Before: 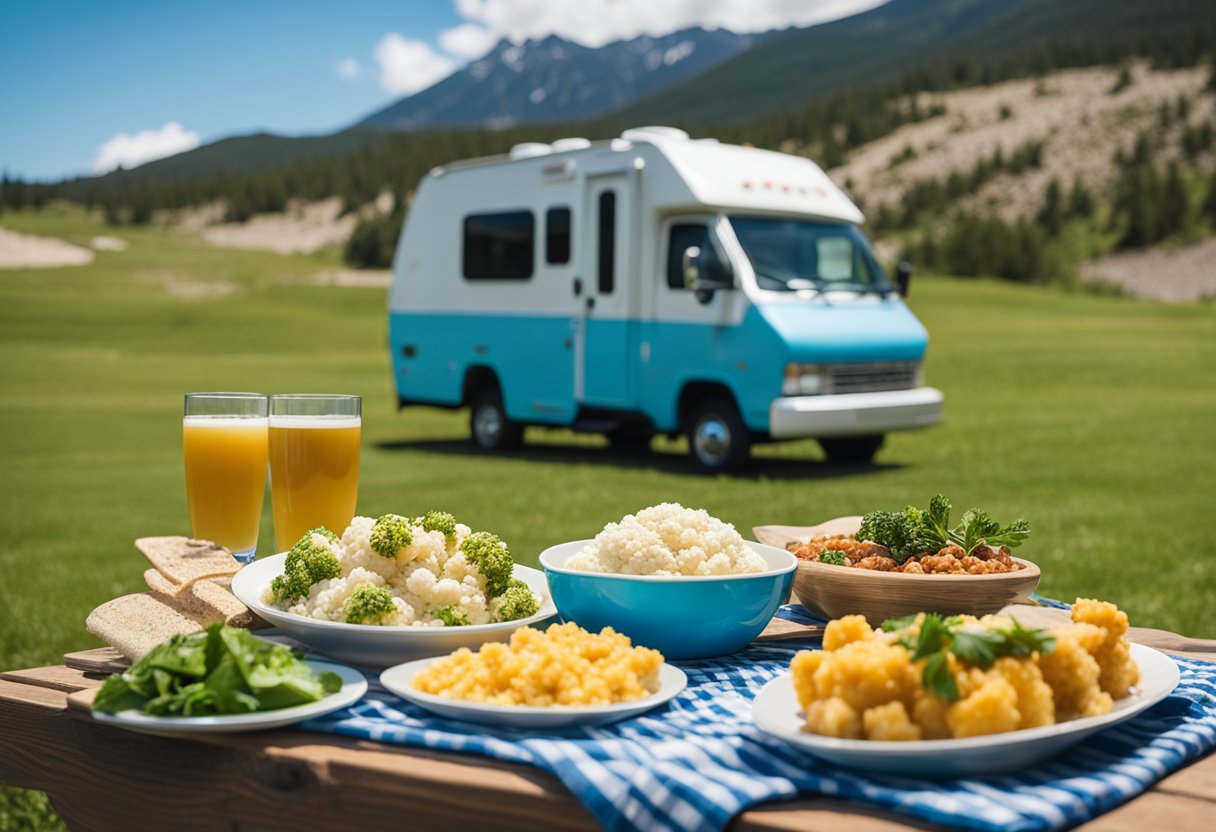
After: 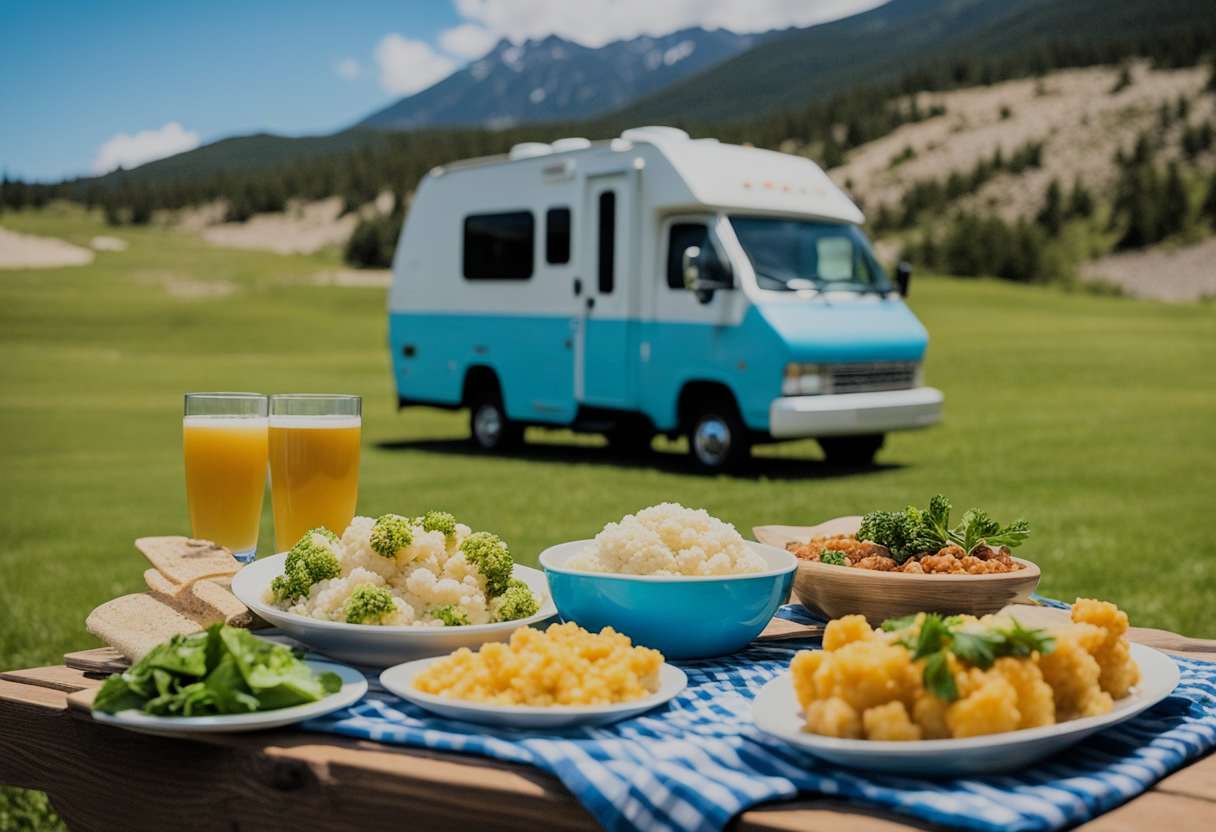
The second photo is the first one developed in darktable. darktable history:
filmic rgb: black relative exposure -6.99 EV, white relative exposure 5.67 EV, hardness 2.85, color science v6 (2022), iterations of high-quality reconstruction 0
